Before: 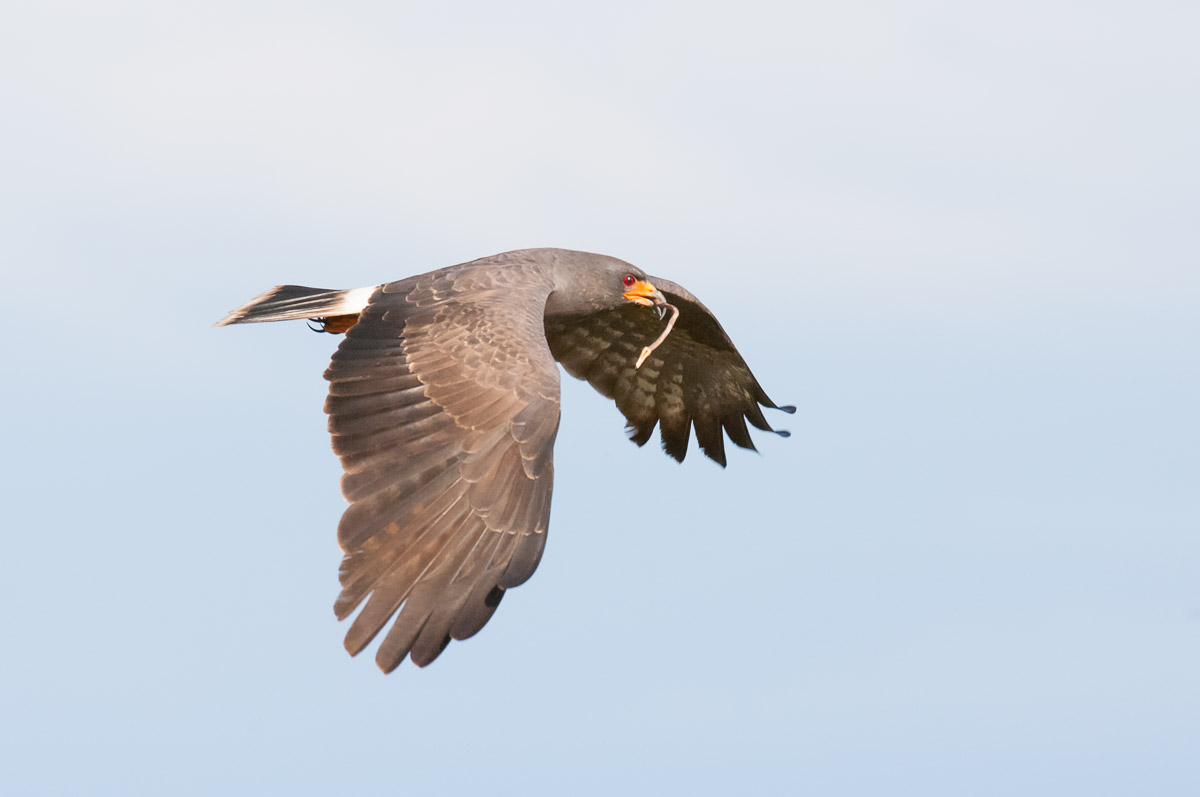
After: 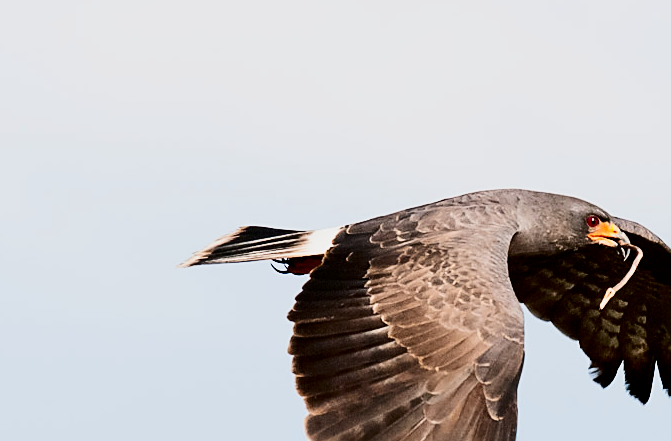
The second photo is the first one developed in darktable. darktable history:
contrast brightness saturation: contrast 0.237, brightness -0.237, saturation 0.136
crop and rotate: left 3.045%, top 7.602%, right 40.982%, bottom 37.034%
sharpen: on, module defaults
filmic rgb: black relative exposure -5.12 EV, white relative exposure 3.56 EV, threshold 5.96 EV, hardness 3.18, contrast 1.392, highlights saturation mix -49.99%, enable highlight reconstruction true
